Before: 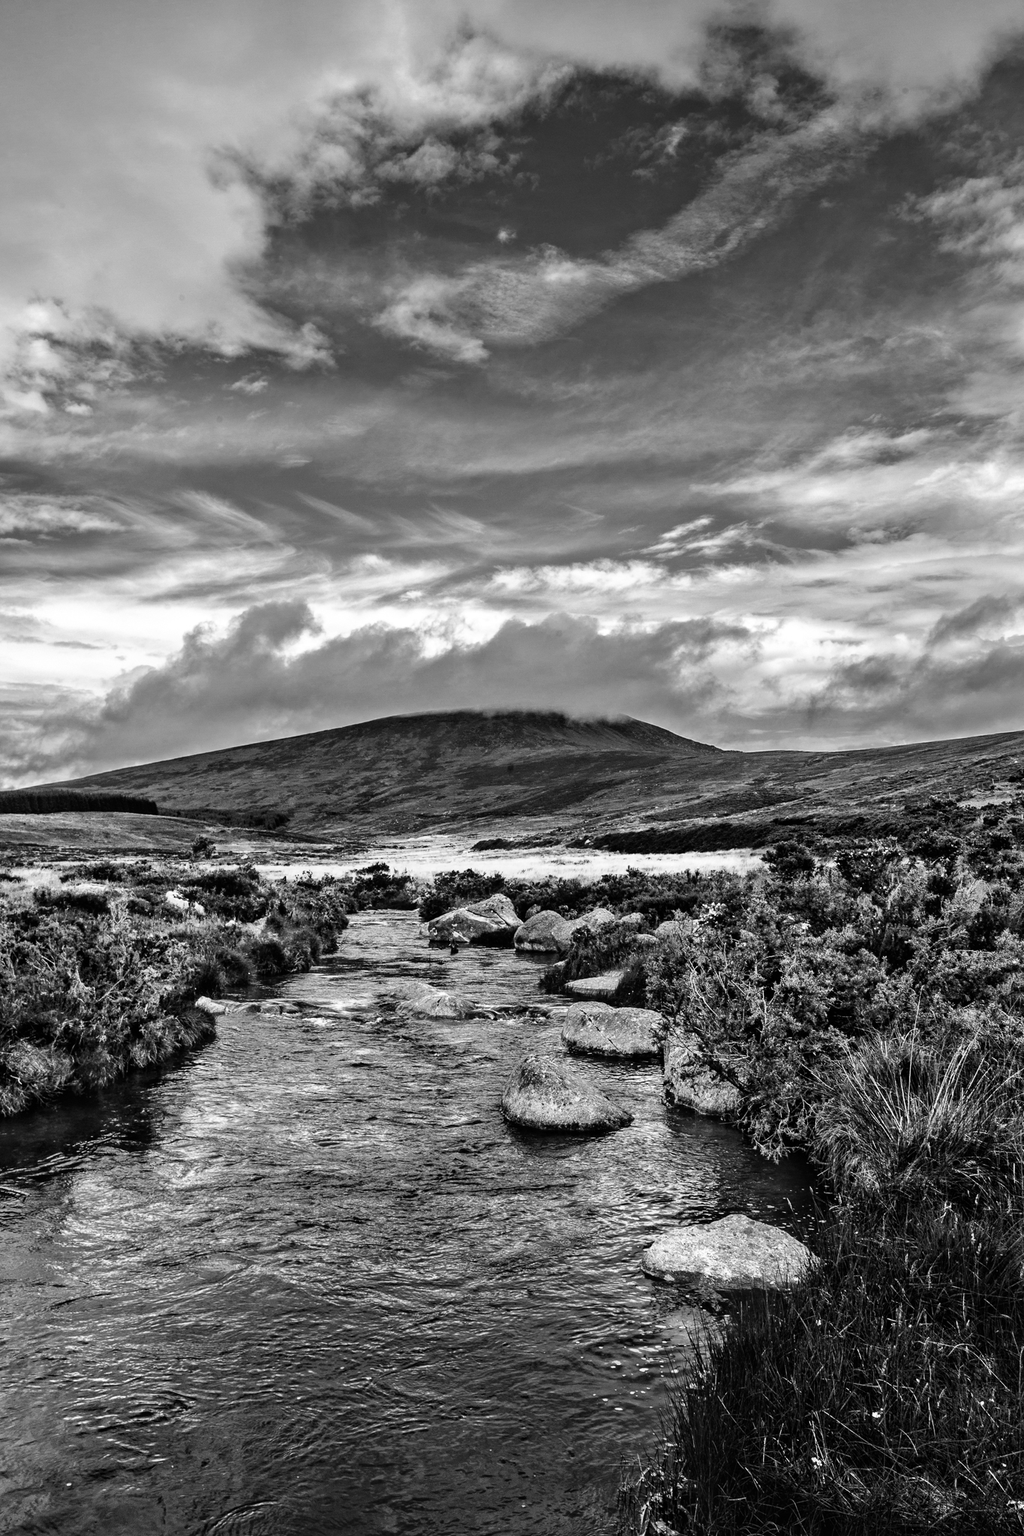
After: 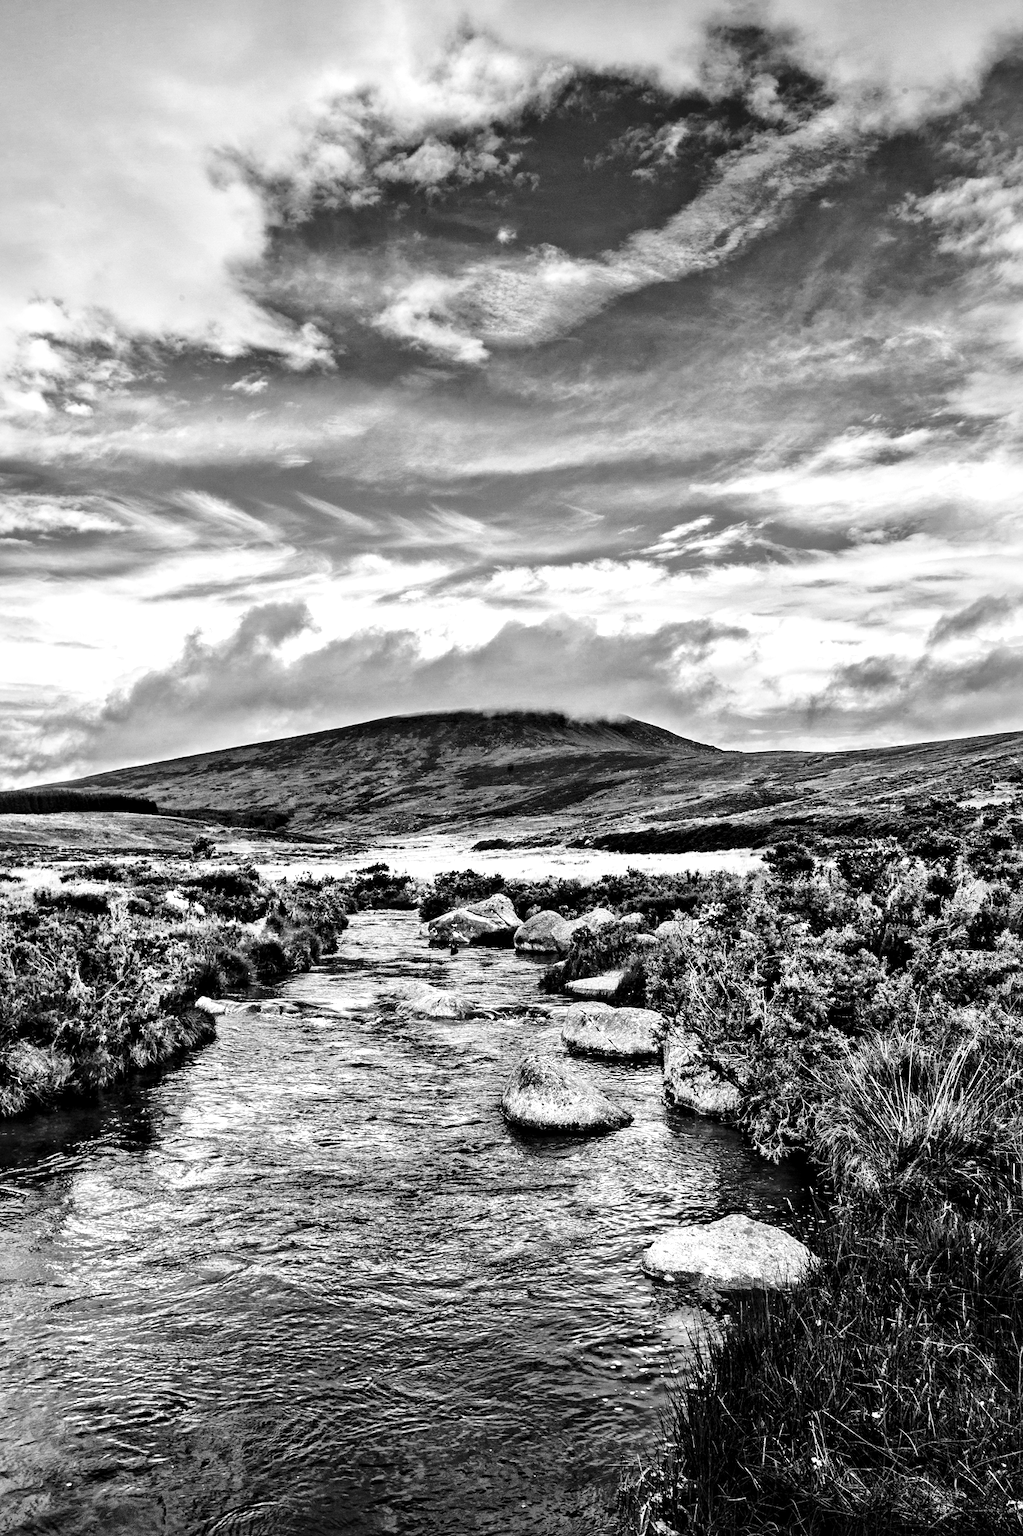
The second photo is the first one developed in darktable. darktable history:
local contrast: mode bilateral grid, contrast 21, coarseness 49, detail 171%, midtone range 0.2
base curve: curves: ch0 [(0, 0) (0.028, 0.03) (0.121, 0.232) (0.46, 0.748) (0.859, 0.968) (1, 1)], preserve colors none
